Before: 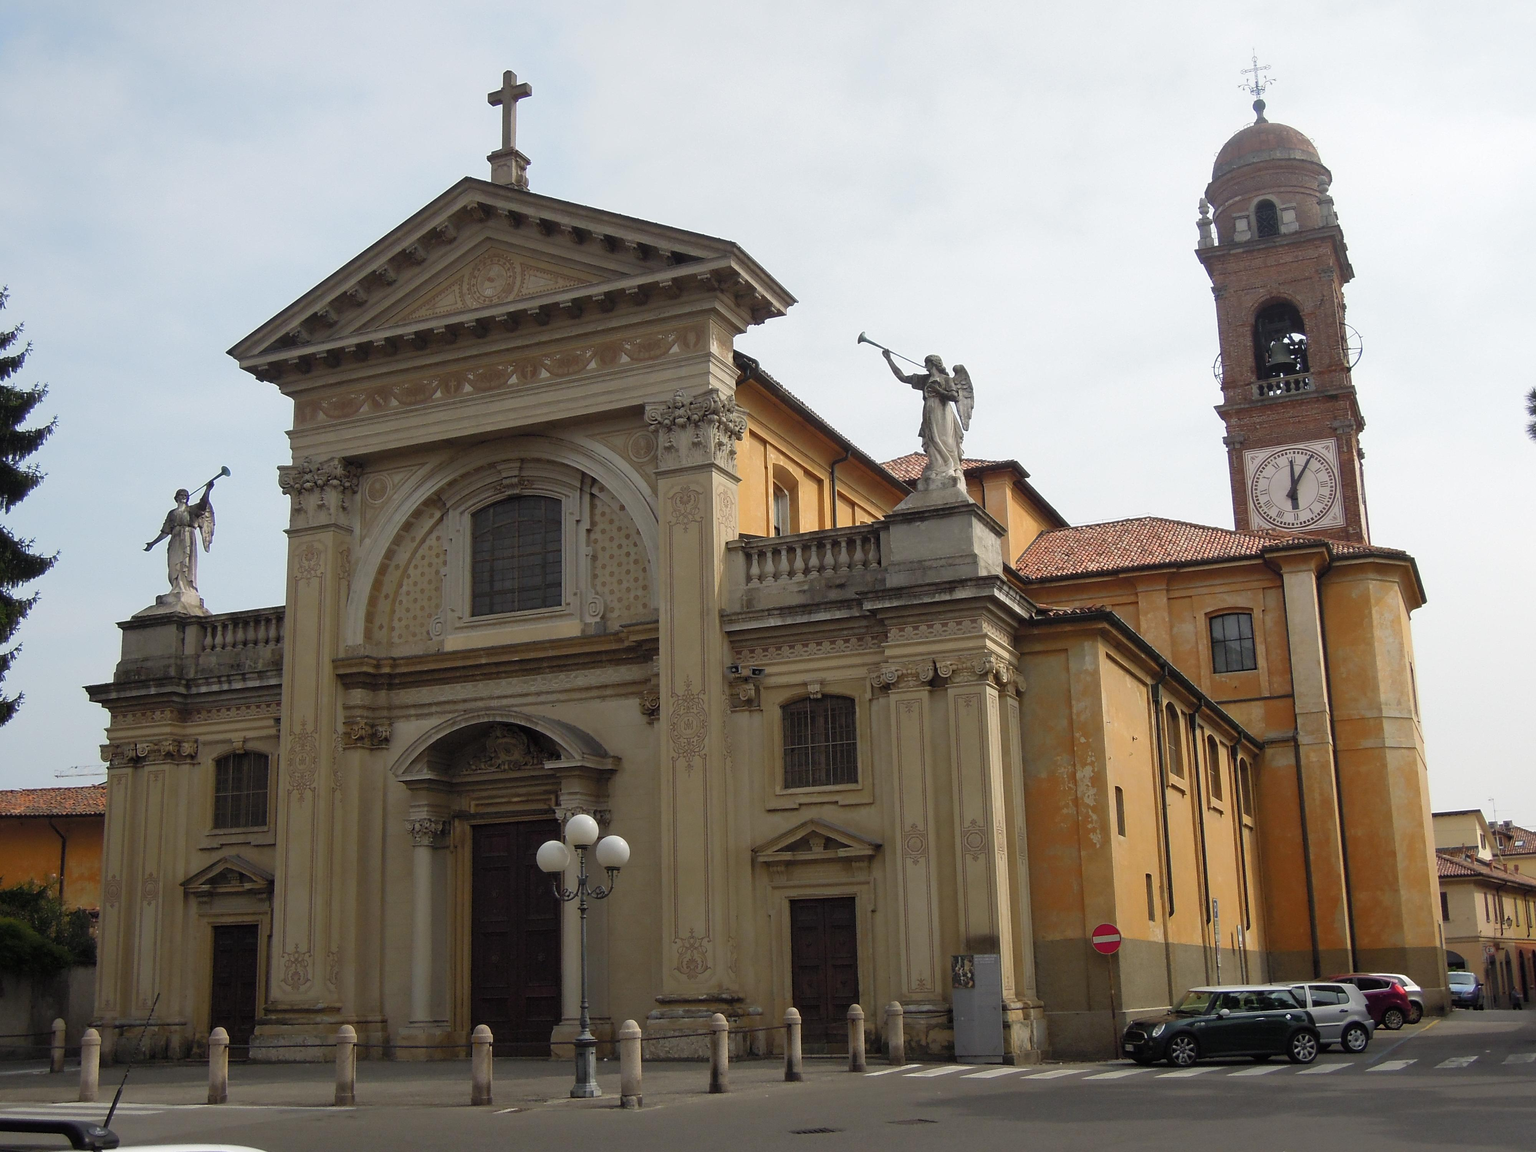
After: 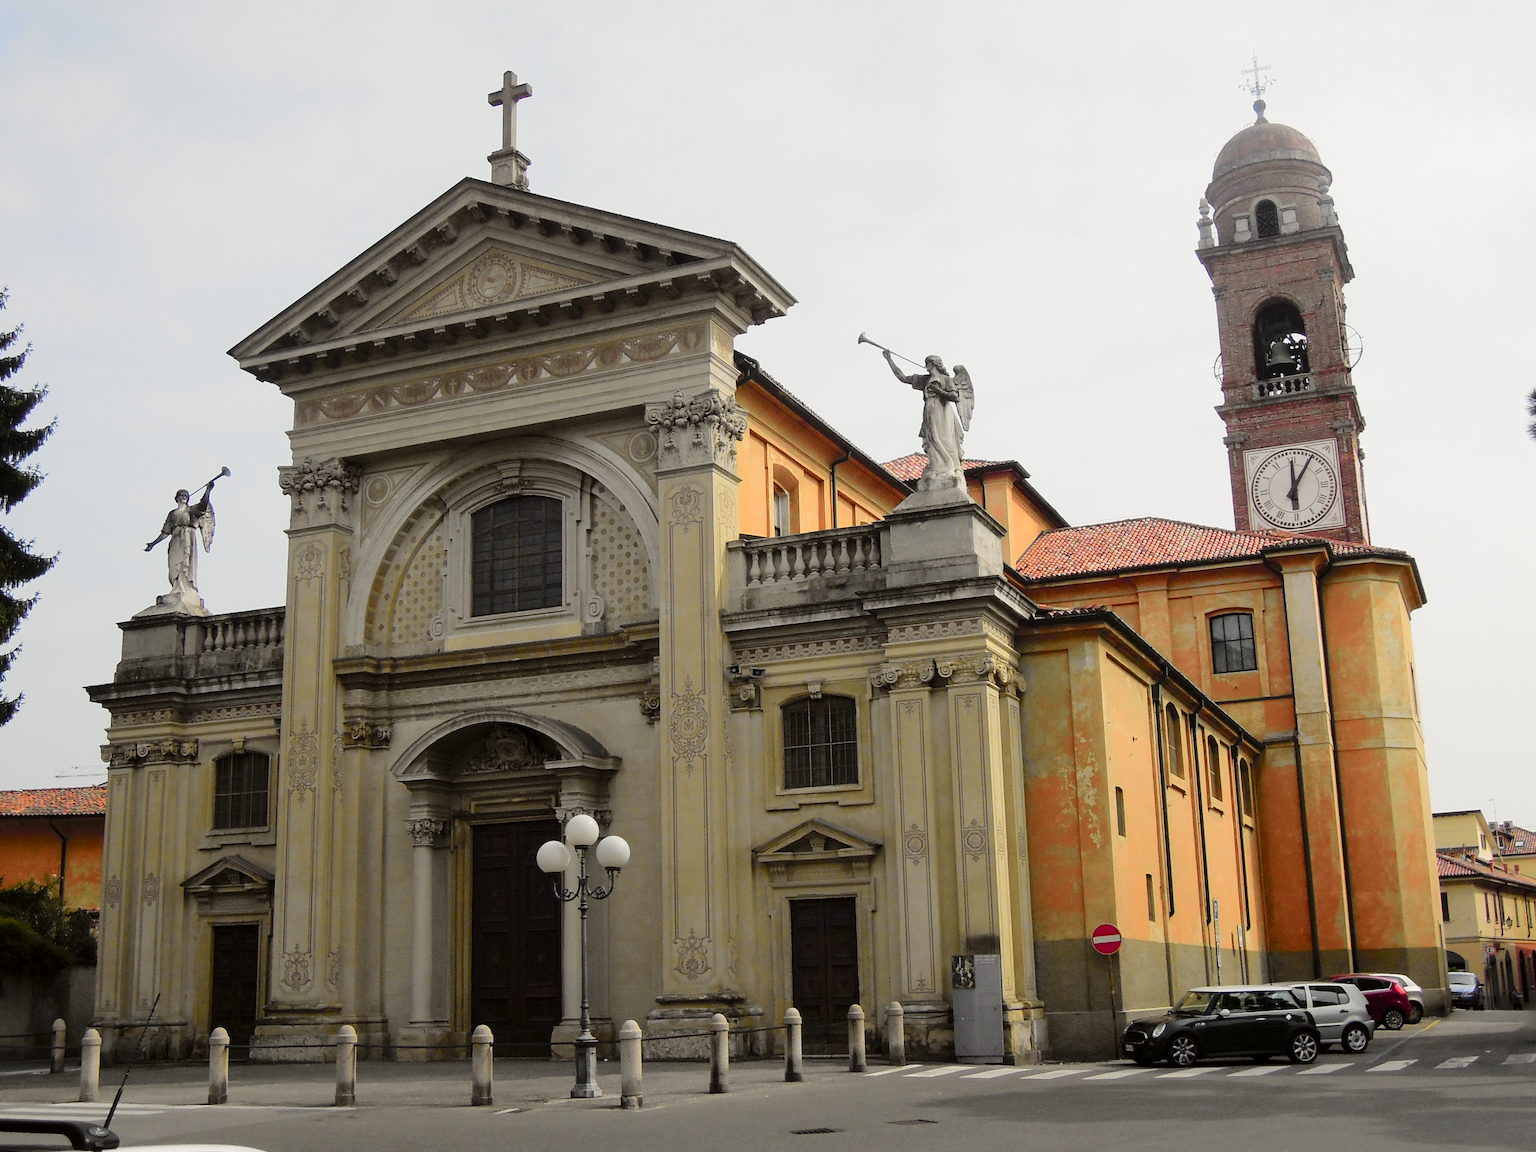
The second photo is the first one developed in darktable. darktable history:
tone curve: curves: ch0 [(0.014, 0) (0.13, 0.09) (0.227, 0.211) (0.33, 0.395) (0.494, 0.615) (0.662, 0.76) (0.795, 0.846) (1, 0.969)]; ch1 [(0, 0) (0.366, 0.367) (0.447, 0.416) (0.473, 0.484) (0.504, 0.502) (0.525, 0.518) (0.564, 0.601) (0.634, 0.66) (0.746, 0.804) (1, 1)]; ch2 [(0, 0) (0.333, 0.346) (0.375, 0.375) (0.424, 0.43) (0.476, 0.498) (0.496, 0.505) (0.517, 0.522) (0.548, 0.548) (0.579, 0.618) (0.651, 0.674) (0.688, 0.728) (1, 1)], color space Lab, independent channels, preserve colors none
